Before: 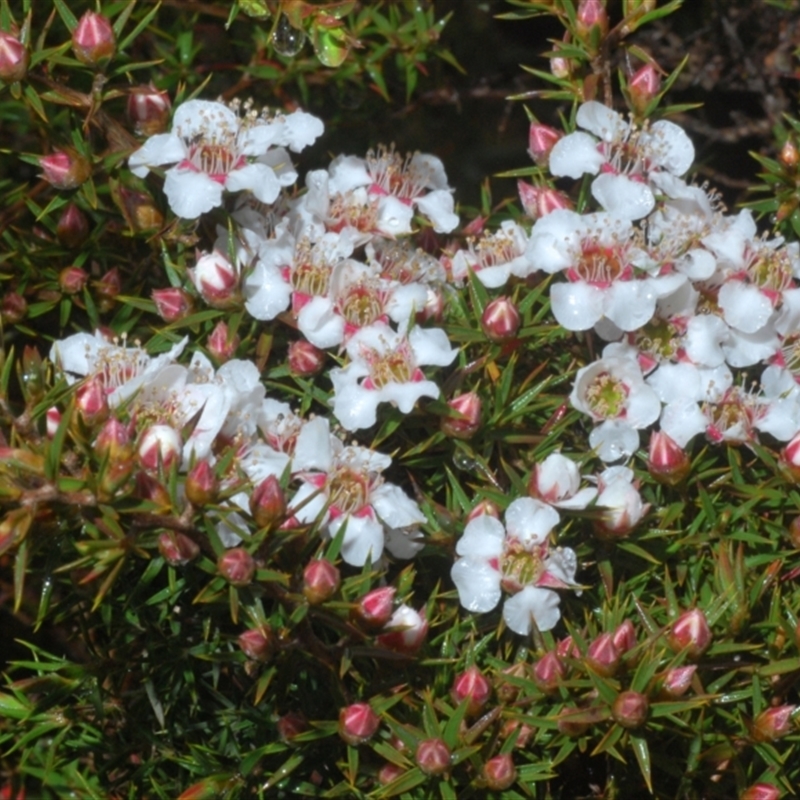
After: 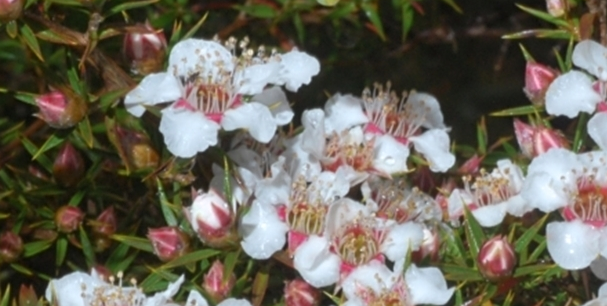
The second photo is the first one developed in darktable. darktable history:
sharpen: amount 0.205
crop: left 0.539%, top 7.628%, right 23.562%, bottom 54.115%
tone equalizer: on, module defaults
